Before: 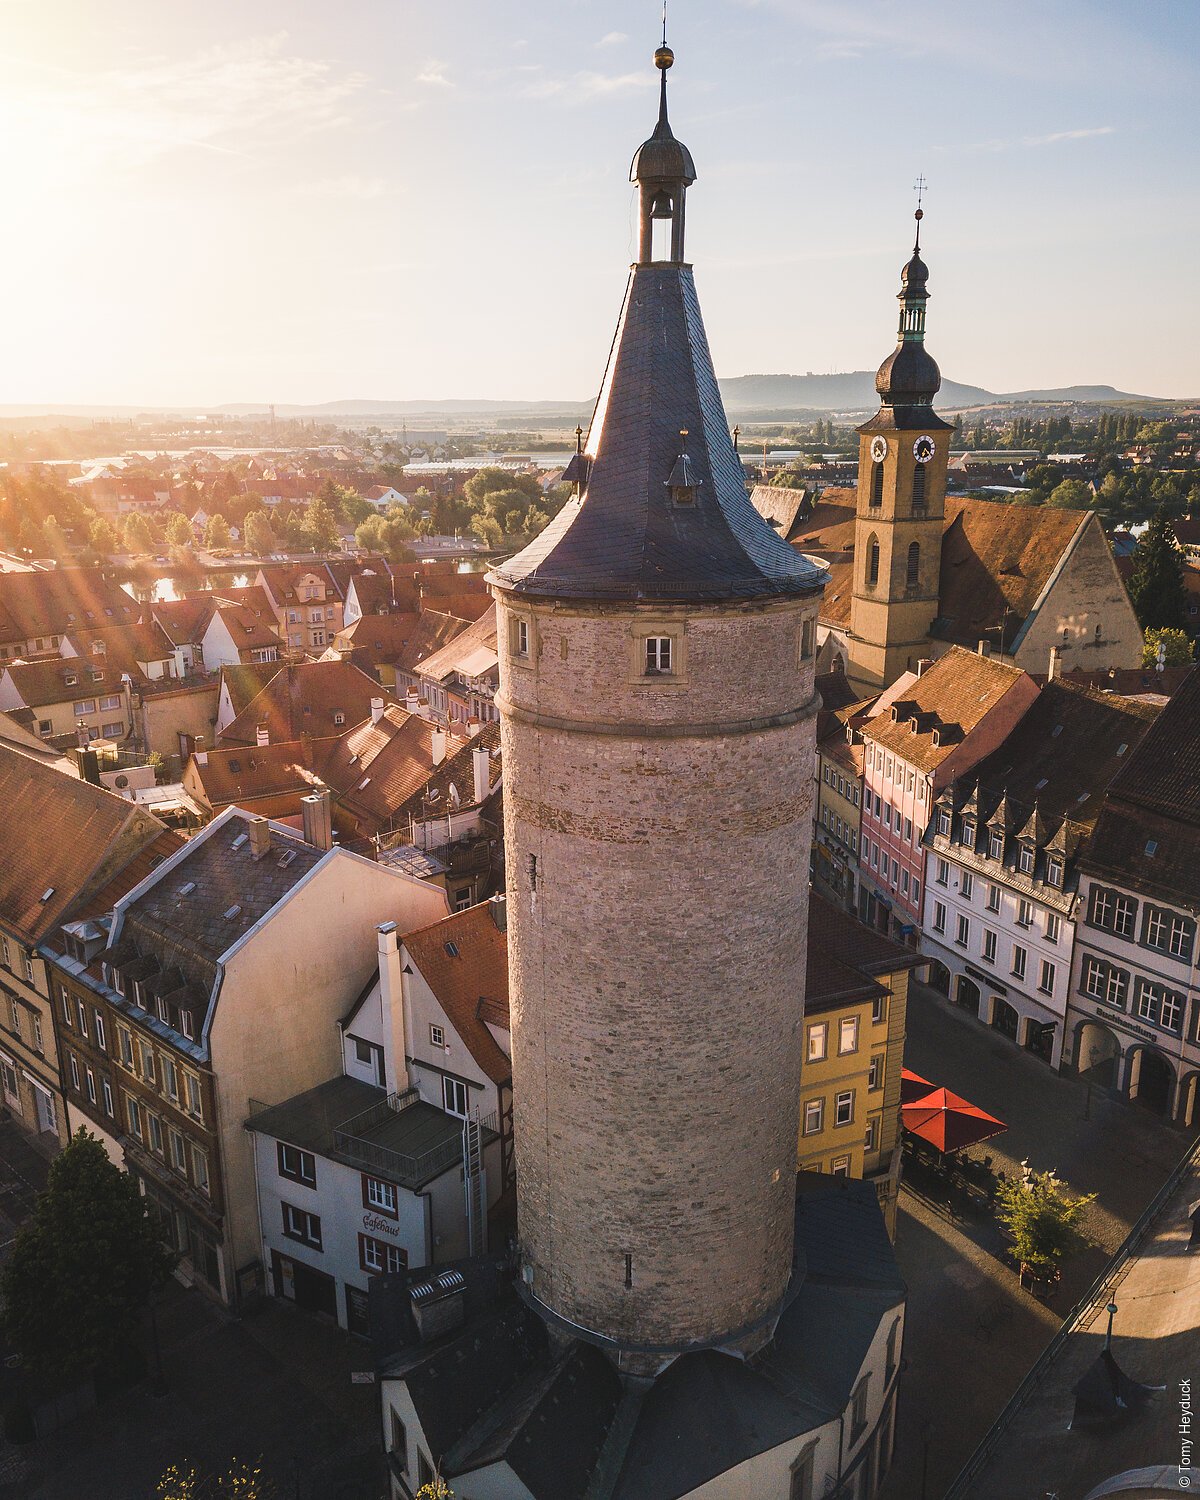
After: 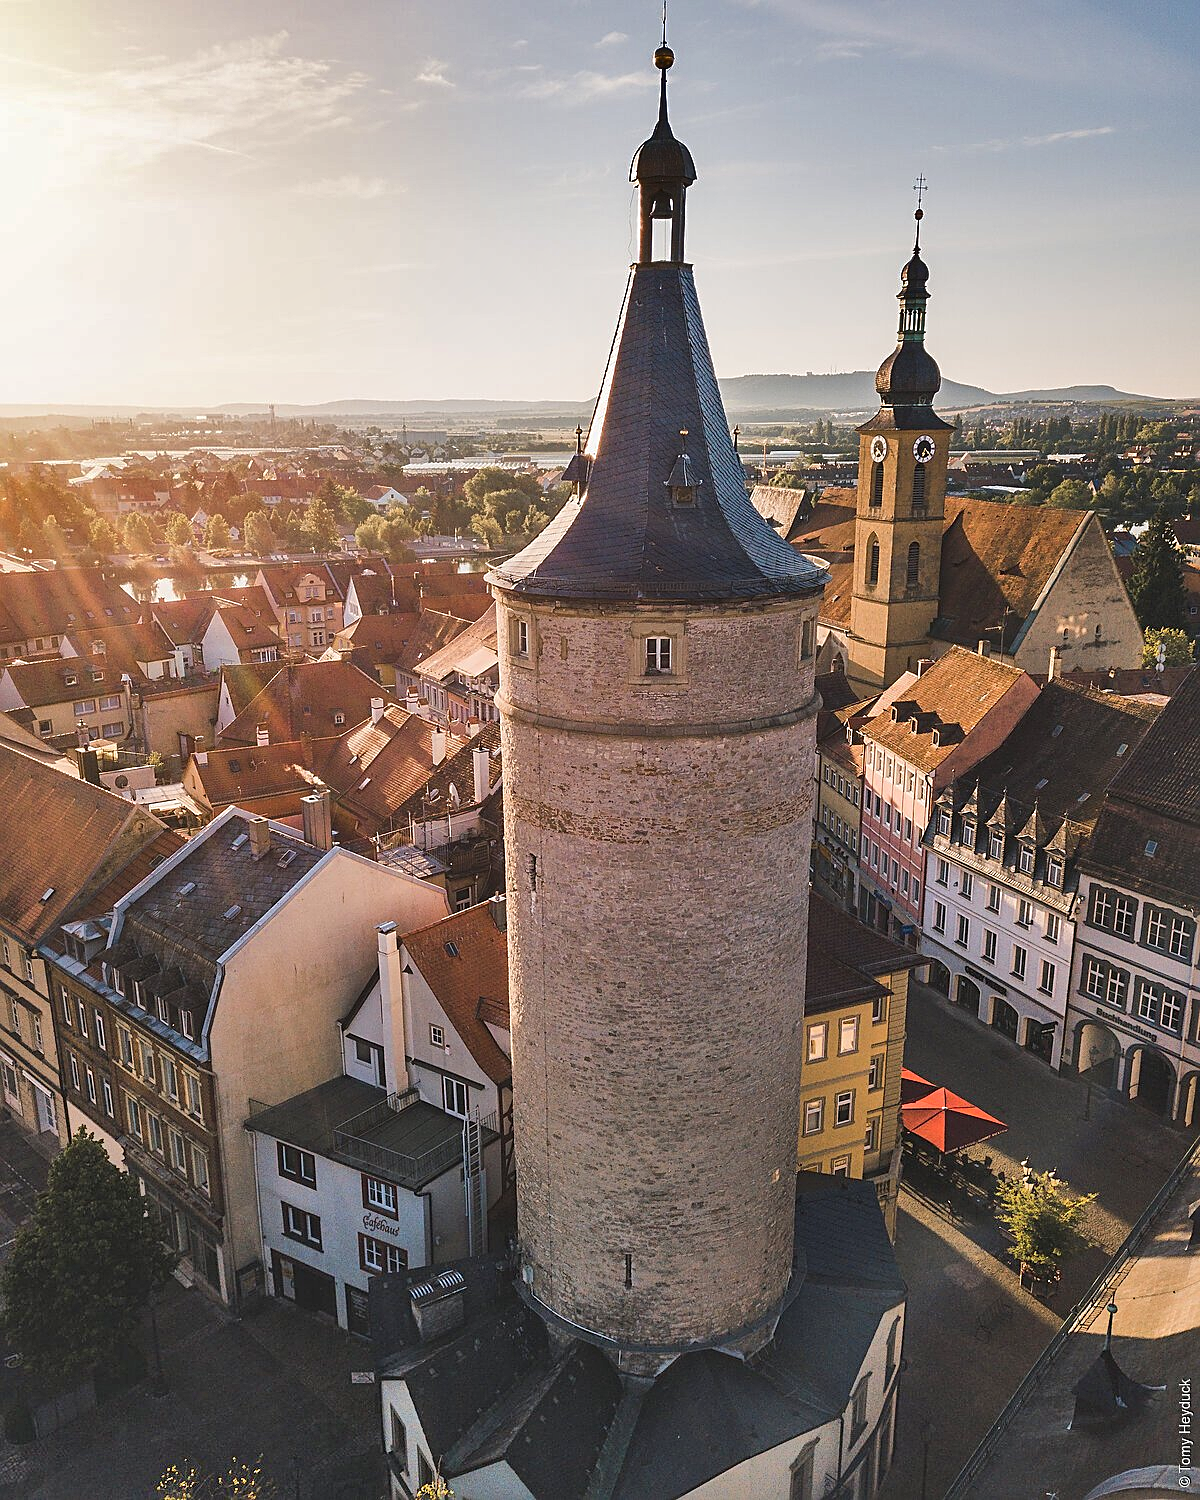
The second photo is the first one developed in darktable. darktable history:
sharpen: on, module defaults
shadows and highlights: shadows 59.11, highlights -60.52, soften with gaussian
